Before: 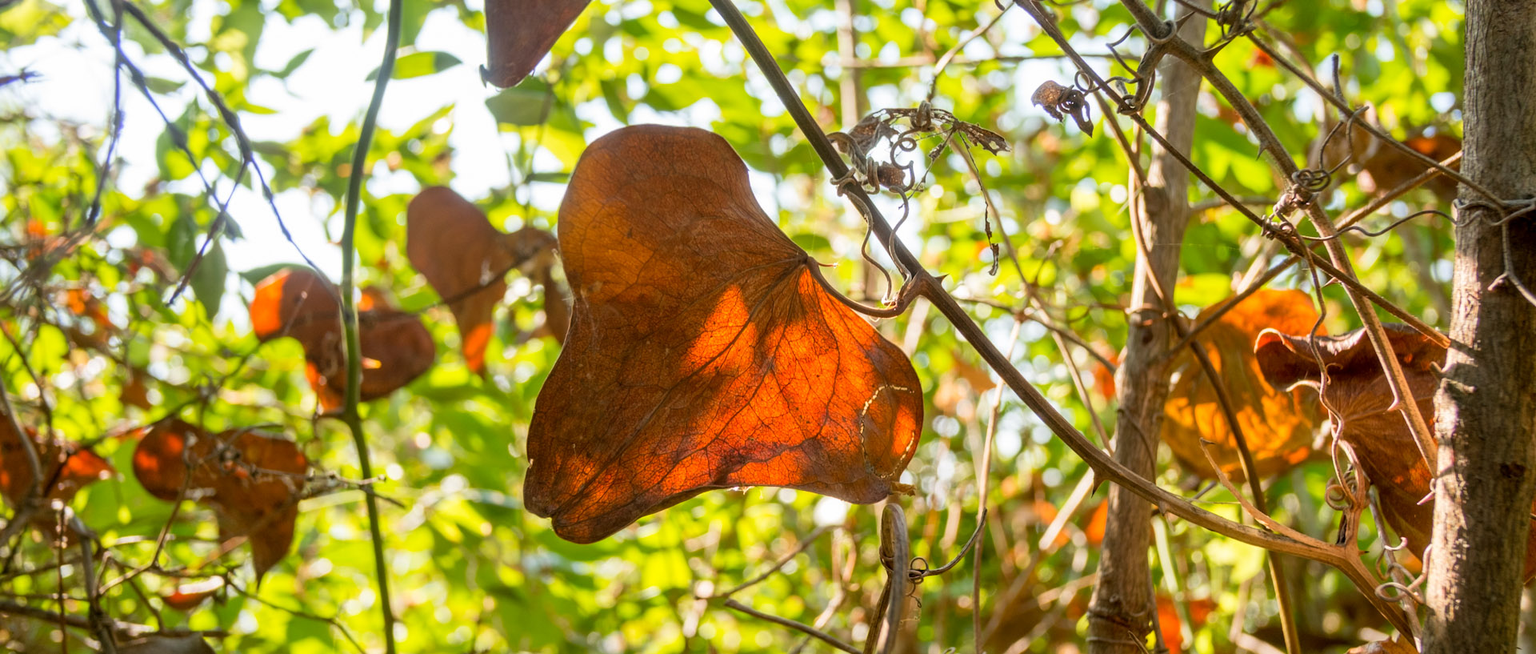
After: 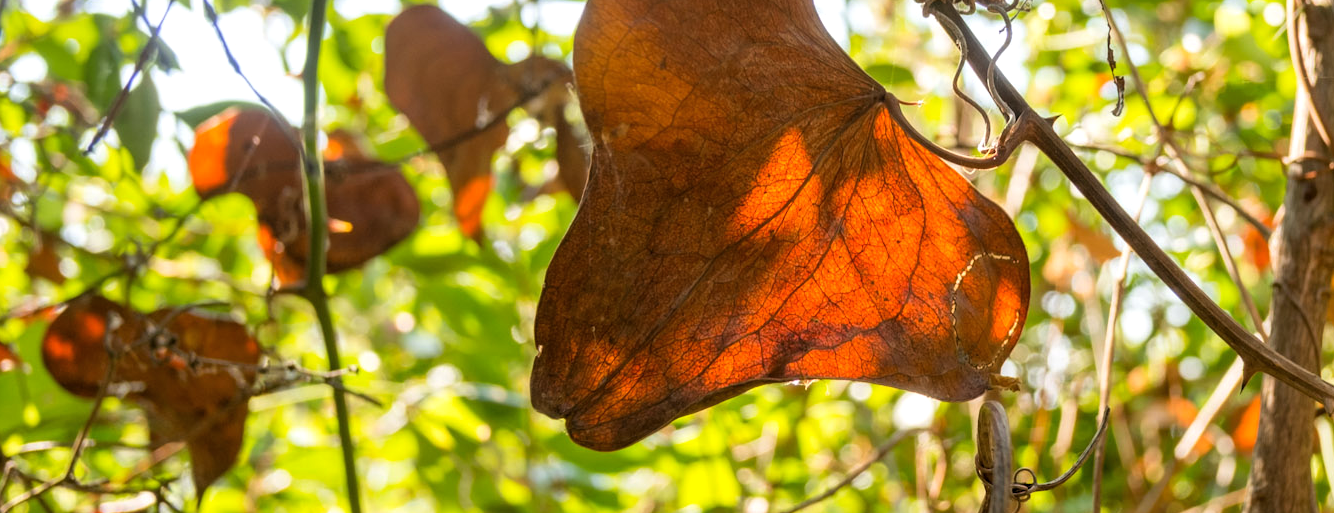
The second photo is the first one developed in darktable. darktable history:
crop: left 6.473%, top 28.02%, right 24.011%, bottom 9.091%
levels: gray 50.8%, levels [0.031, 0.5, 0.969]
